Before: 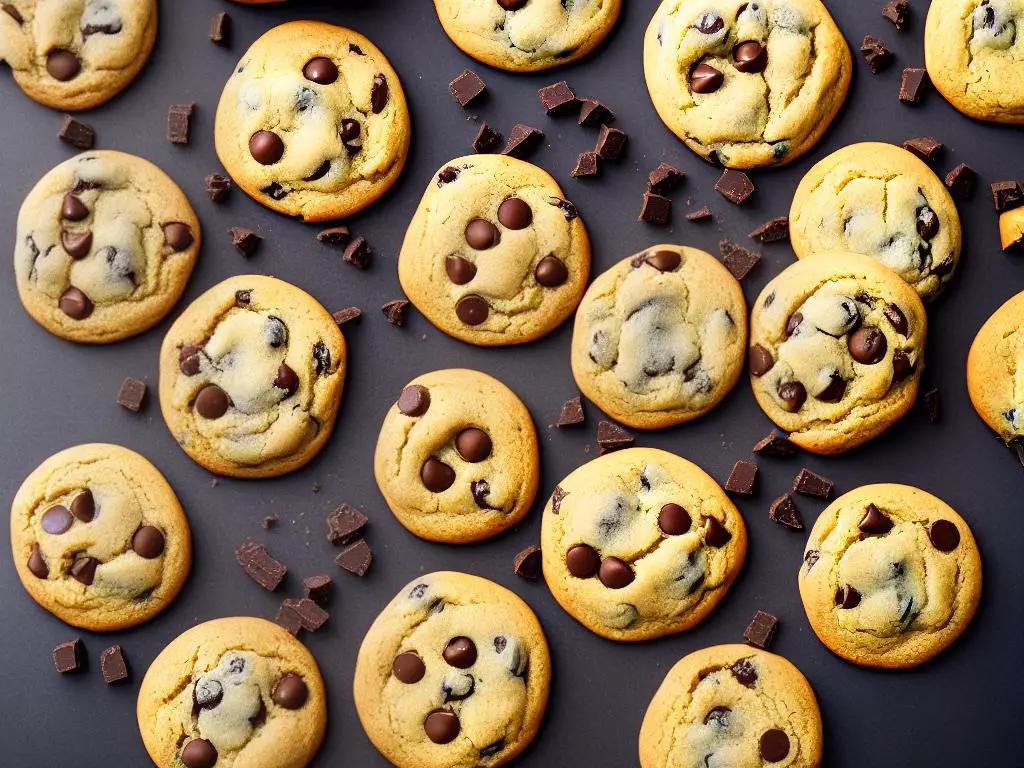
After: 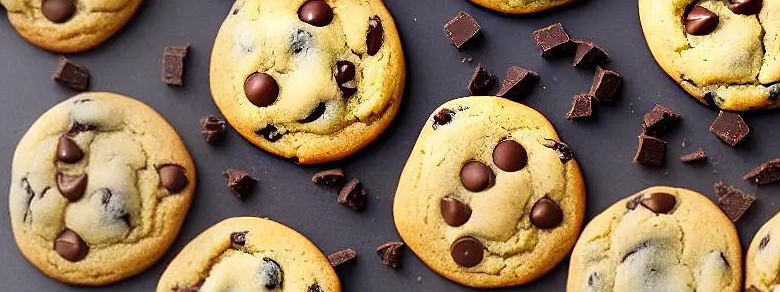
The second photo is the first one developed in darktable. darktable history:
crop: left 0.579%, top 7.627%, right 23.167%, bottom 54.275%
sharpen: radius 1.559, amount 0.373, threshold 1.271
